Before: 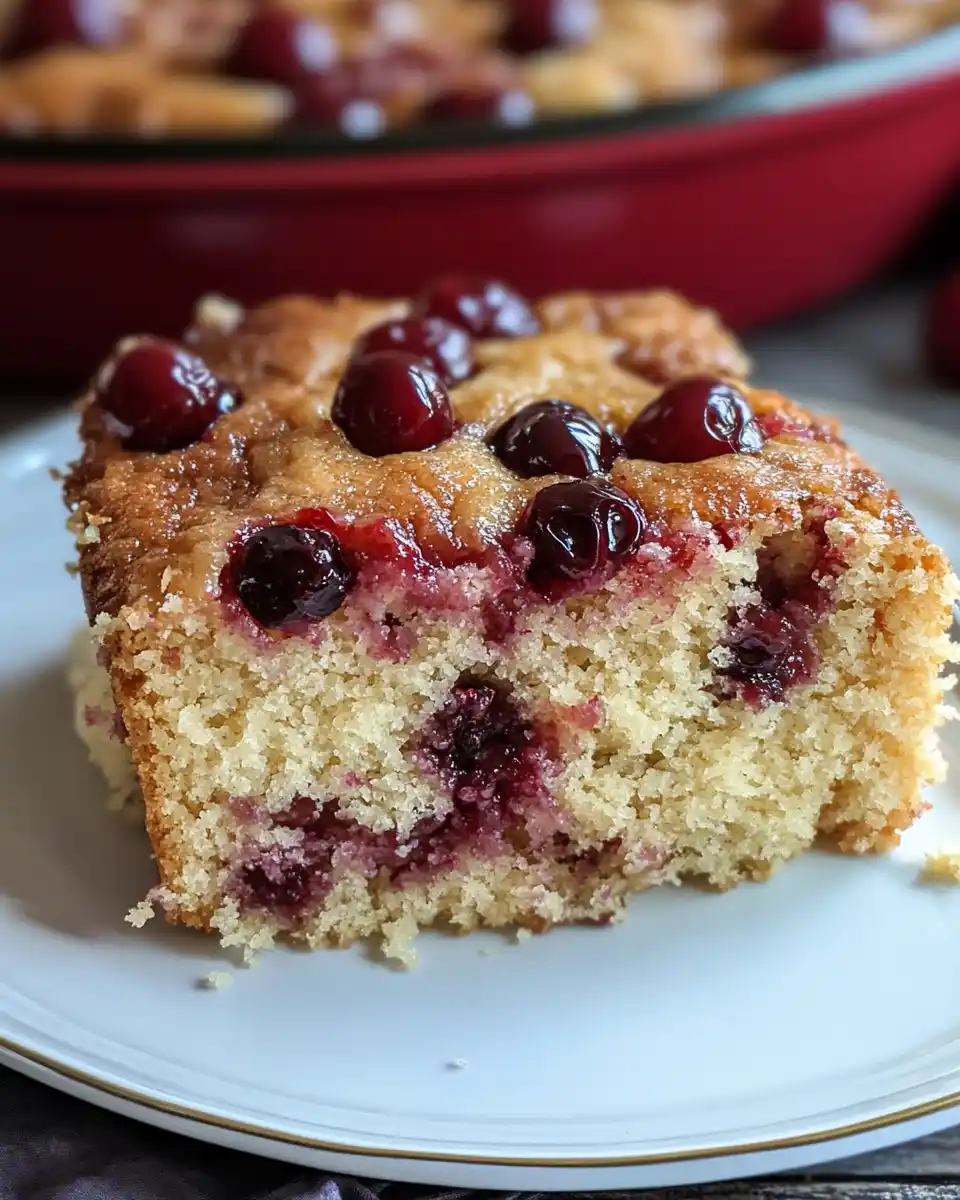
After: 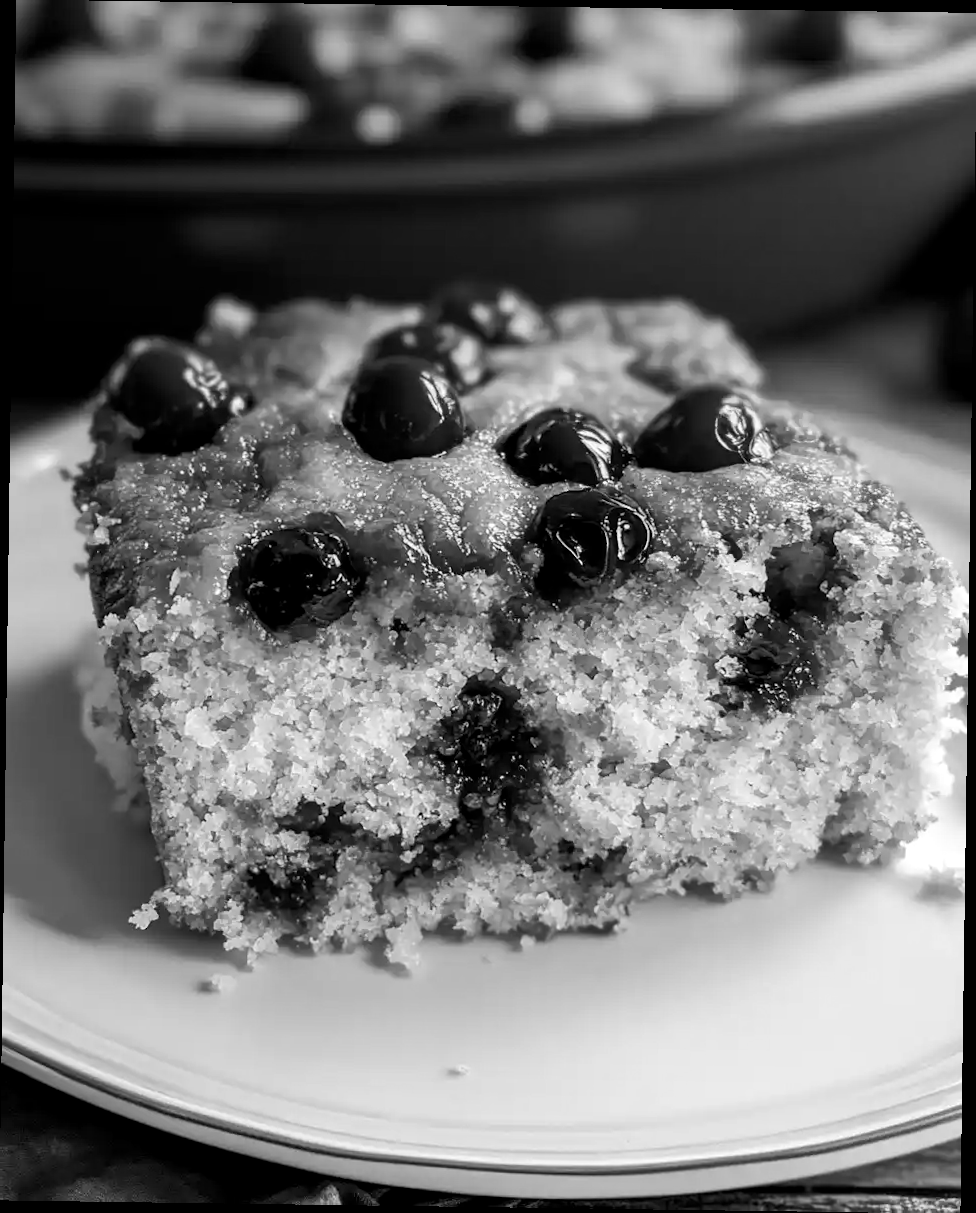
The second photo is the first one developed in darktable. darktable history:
monochrome: on, module defaults
color balance rgb: shadows lift › luminance -28.76%, shadows lift › chroma 10%, shadows lift › hue 230°, power › chroma 0.5%, power › hue 215°, highlights gain › luminance 7.14%, highlights gain › chroma 1%, highlights gain › hue 50°, global offset › luminance -0.29%, global offset › hue 260°, perceptual saturation grading › global saturation 20%, perceptual saturation grading › highlights -13.92%, perceptual saturation grading › shadows 50%
rotate and perspective: rotation 0.8°, automatic cropping off
